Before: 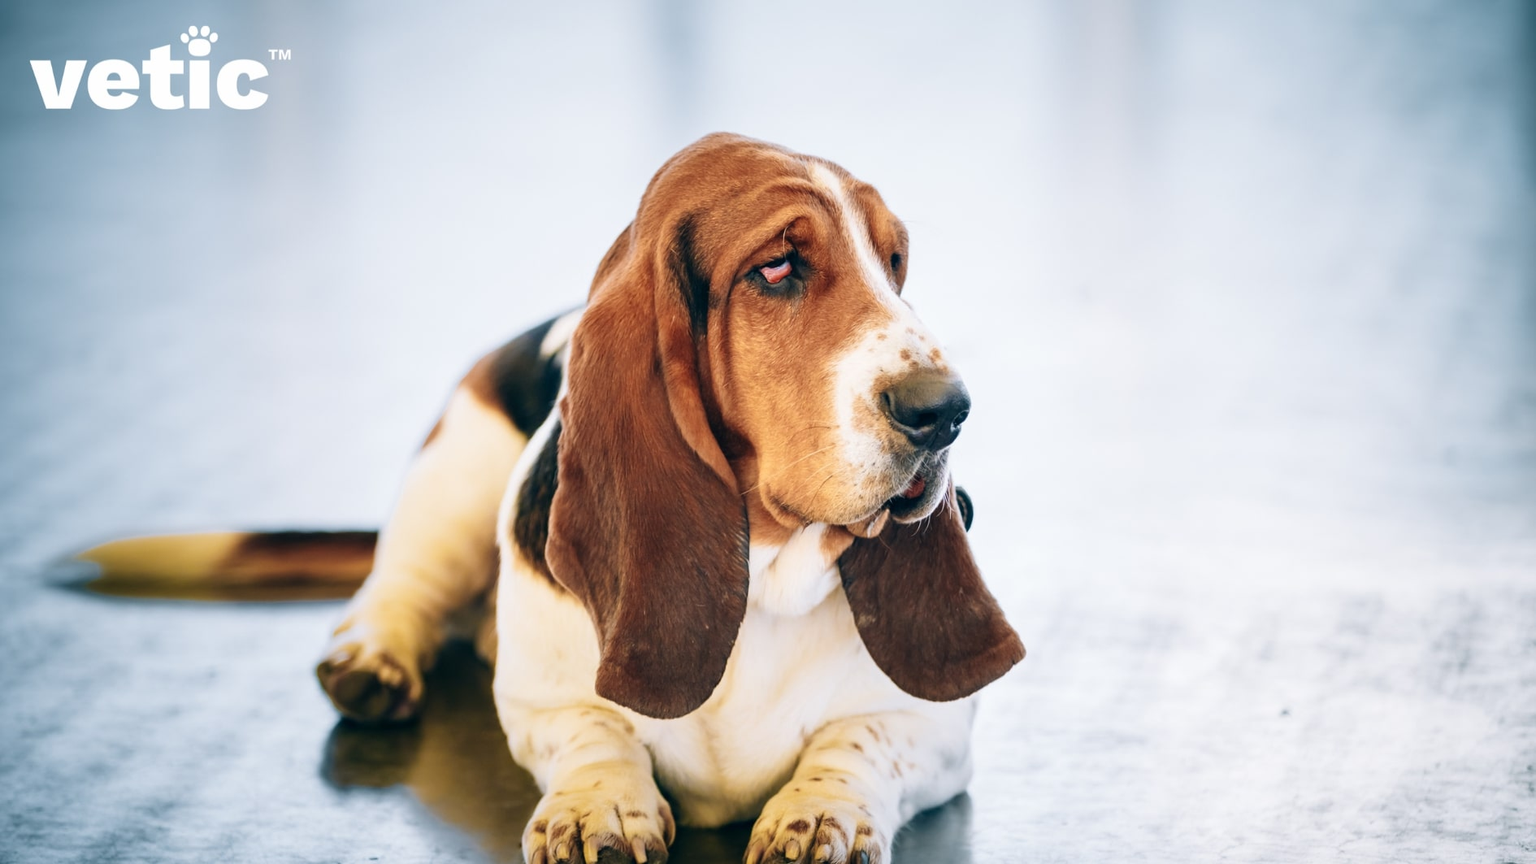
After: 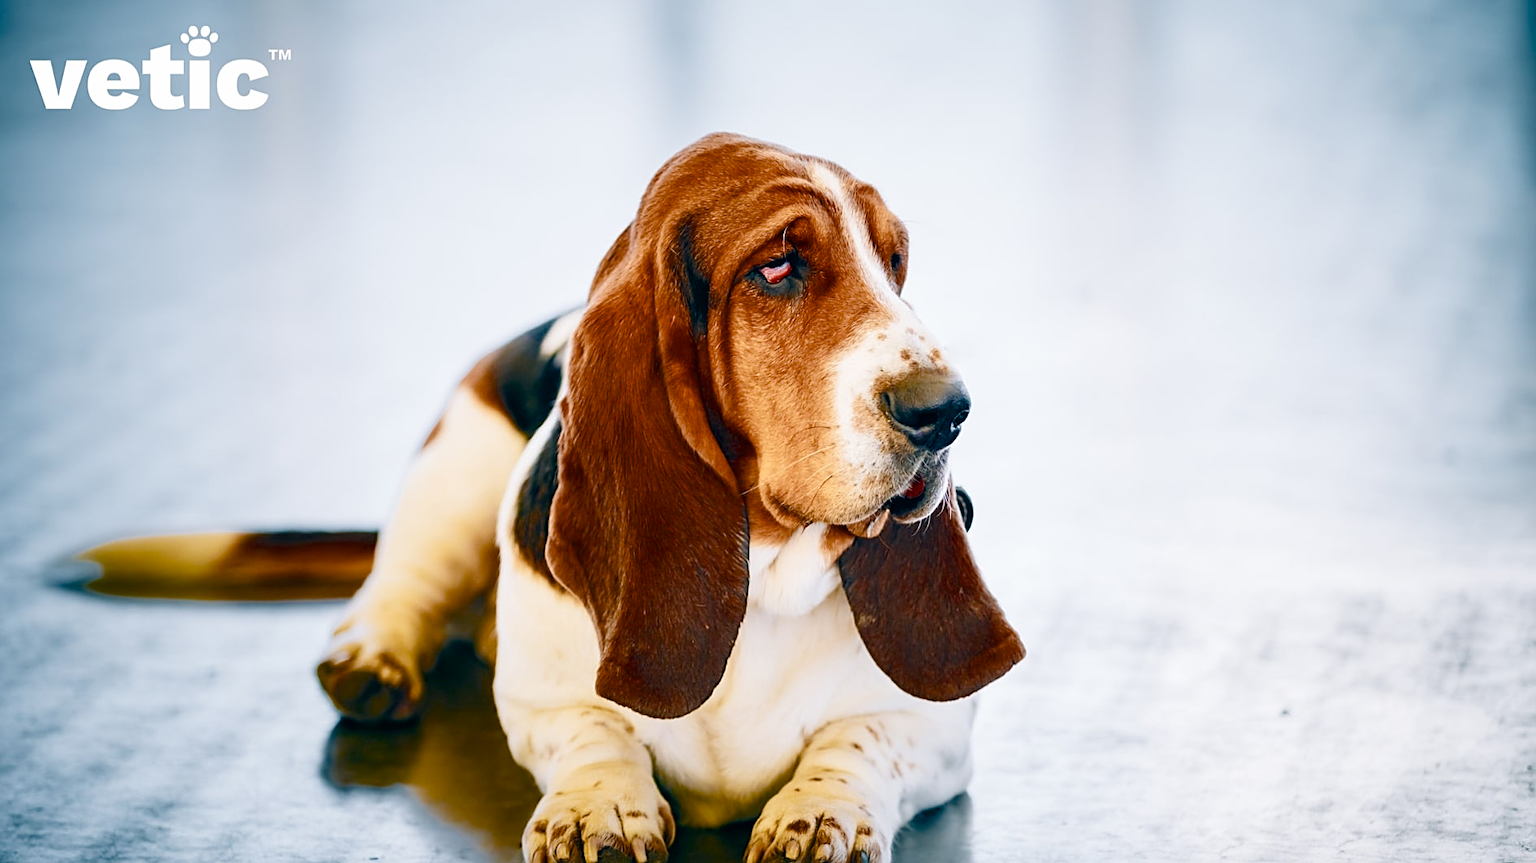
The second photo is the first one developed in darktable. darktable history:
color balance rgb: perceptual saturation grading › global saturation 20%, perceptual saturation grading › highlights -25.398%, perceptual saturation grading › shadows 49.684%, saturation formula JzAzBz (2021)
sharpen: on, module defaults
